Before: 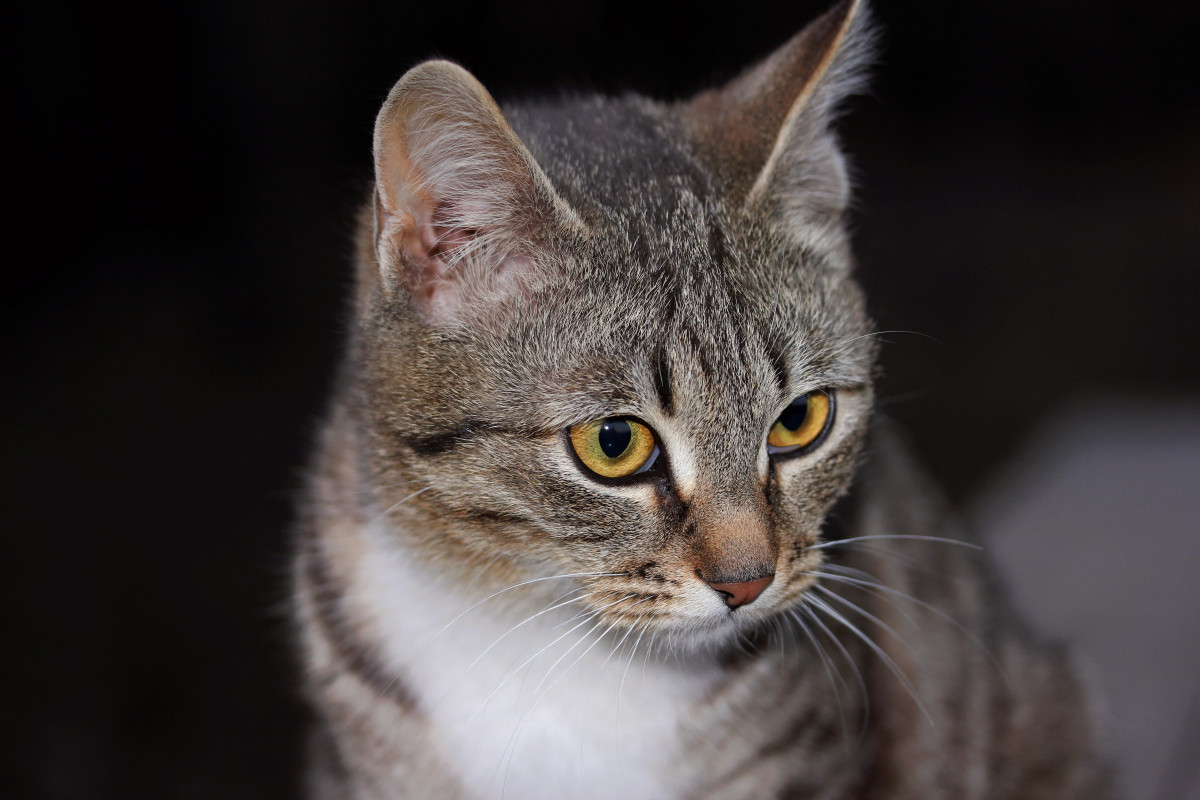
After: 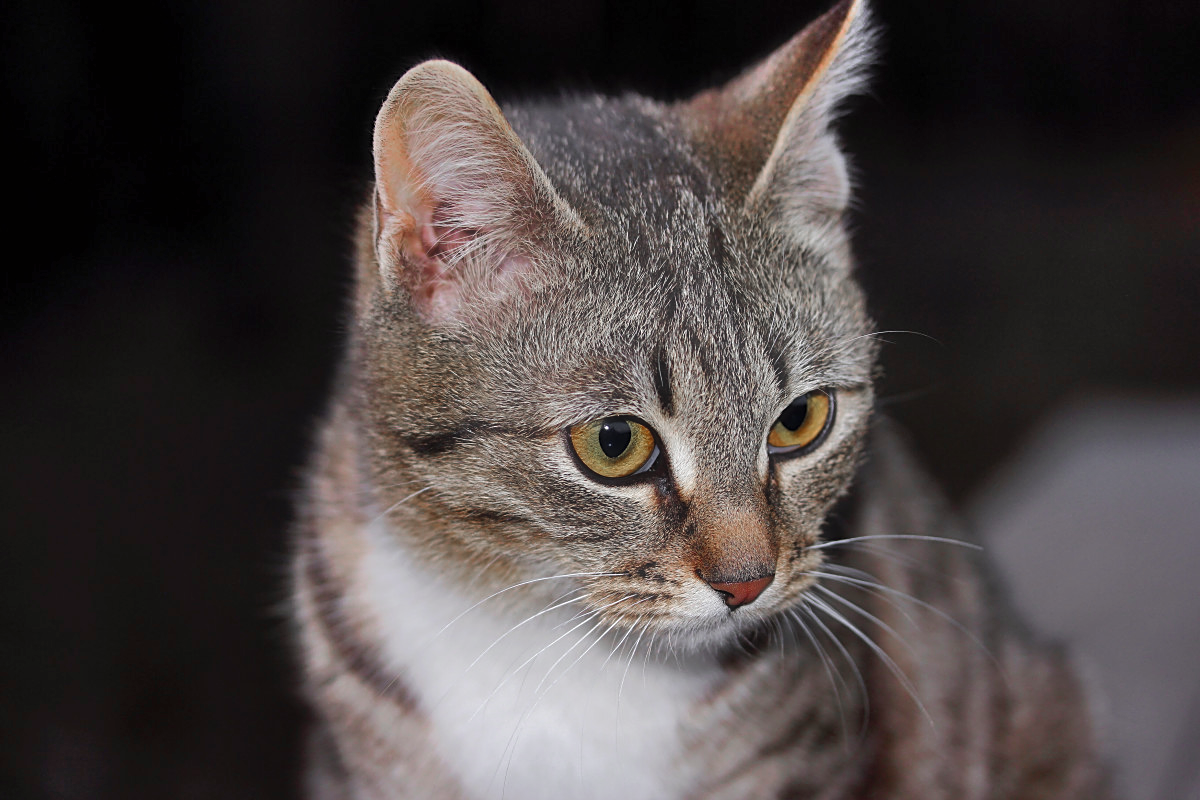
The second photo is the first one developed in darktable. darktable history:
haze removal: strength -0.1, adaptive false
sharpen: on, module defaults
color zones: curves: ch0 [(0, 0.48) (0.209, 0.398) (0.305, 0.332) (0.429, 0.493) (0.571, 0.5) (0.714, 0.5) (0.857, 0.5) (1, 0.48)]; ch1 [(0, 0.736) (0.143, 0.625) (0.225, 0.371) (0.429, 0.256) (0.571, 0.241) (0.714, 0.213) (0.857, 0.48) (1, 0.736)]; ch2 [(0, 0.448) (0.143, 0.498) (0.286, 0.5) (0.429, 0.5) (0.571, 0.5) (0.714, 0.5) (0.857, 0.5) (1, 0.448)]
shadows and highlights: low approximation 0.01, soften with gaussian
